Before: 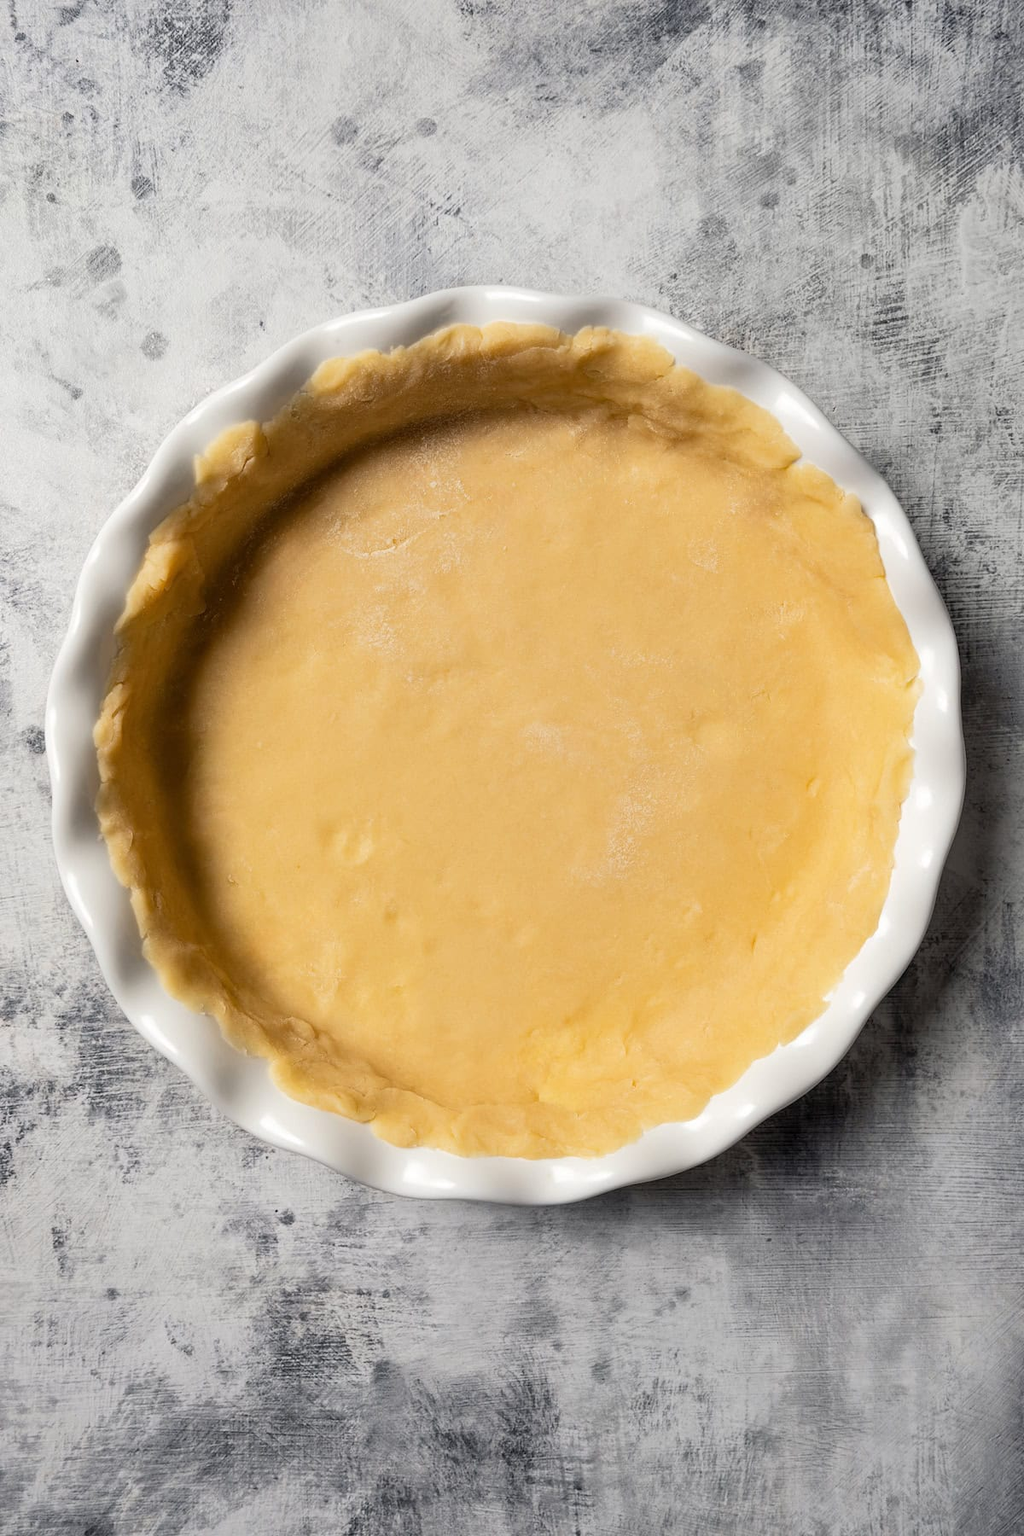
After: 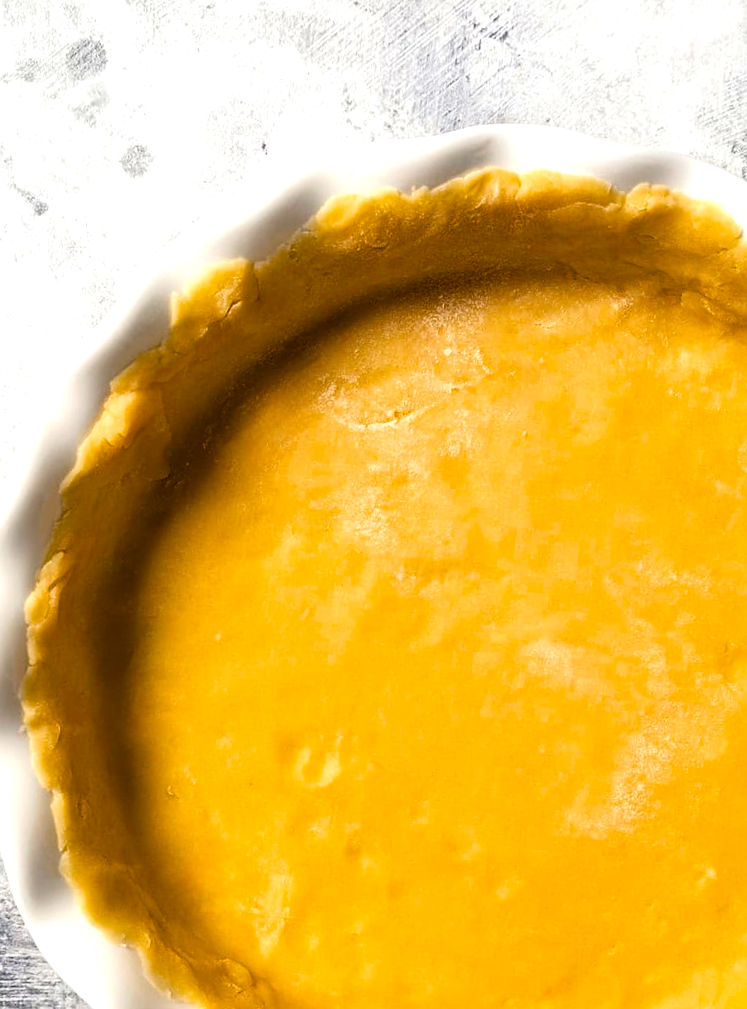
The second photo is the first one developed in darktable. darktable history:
exposure: black level correction 0, exposure 0.703 EV, compensate highlight preservation false
color balance rgb: perceptual saturation grading › global saturation 29.835%, global vibrance 10.335%, saturation formula JzAzBz (2021)
crop and rotate: angle -5.11°, left 2.047%, top 6.649%, right 27.572%, bottom 30.032%
sharpen: radius 1.234, amount 0.302, threshold 0.226
